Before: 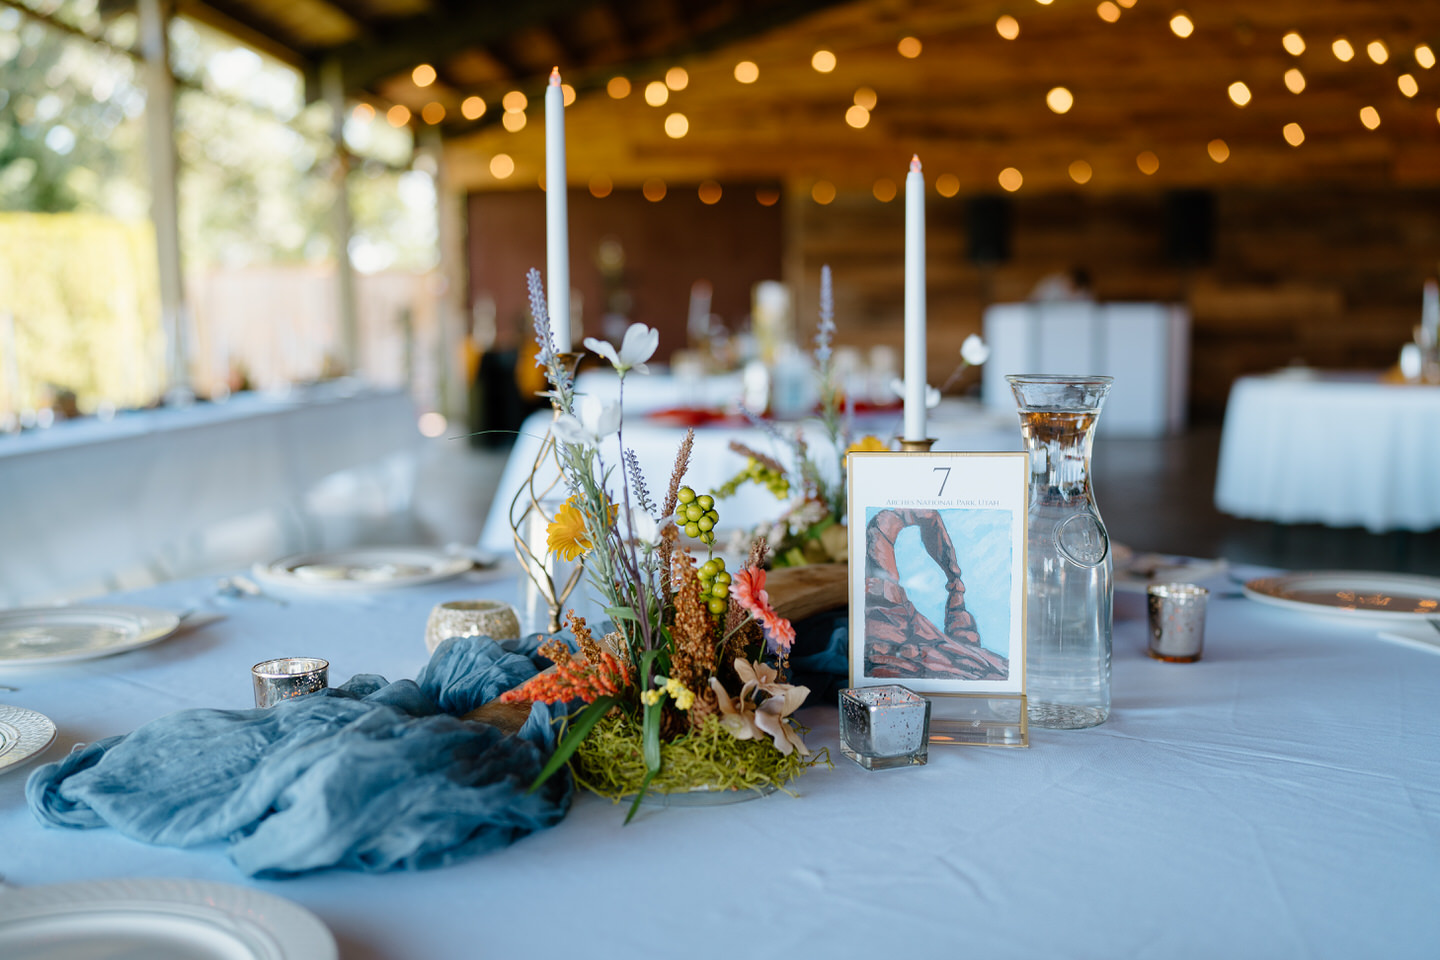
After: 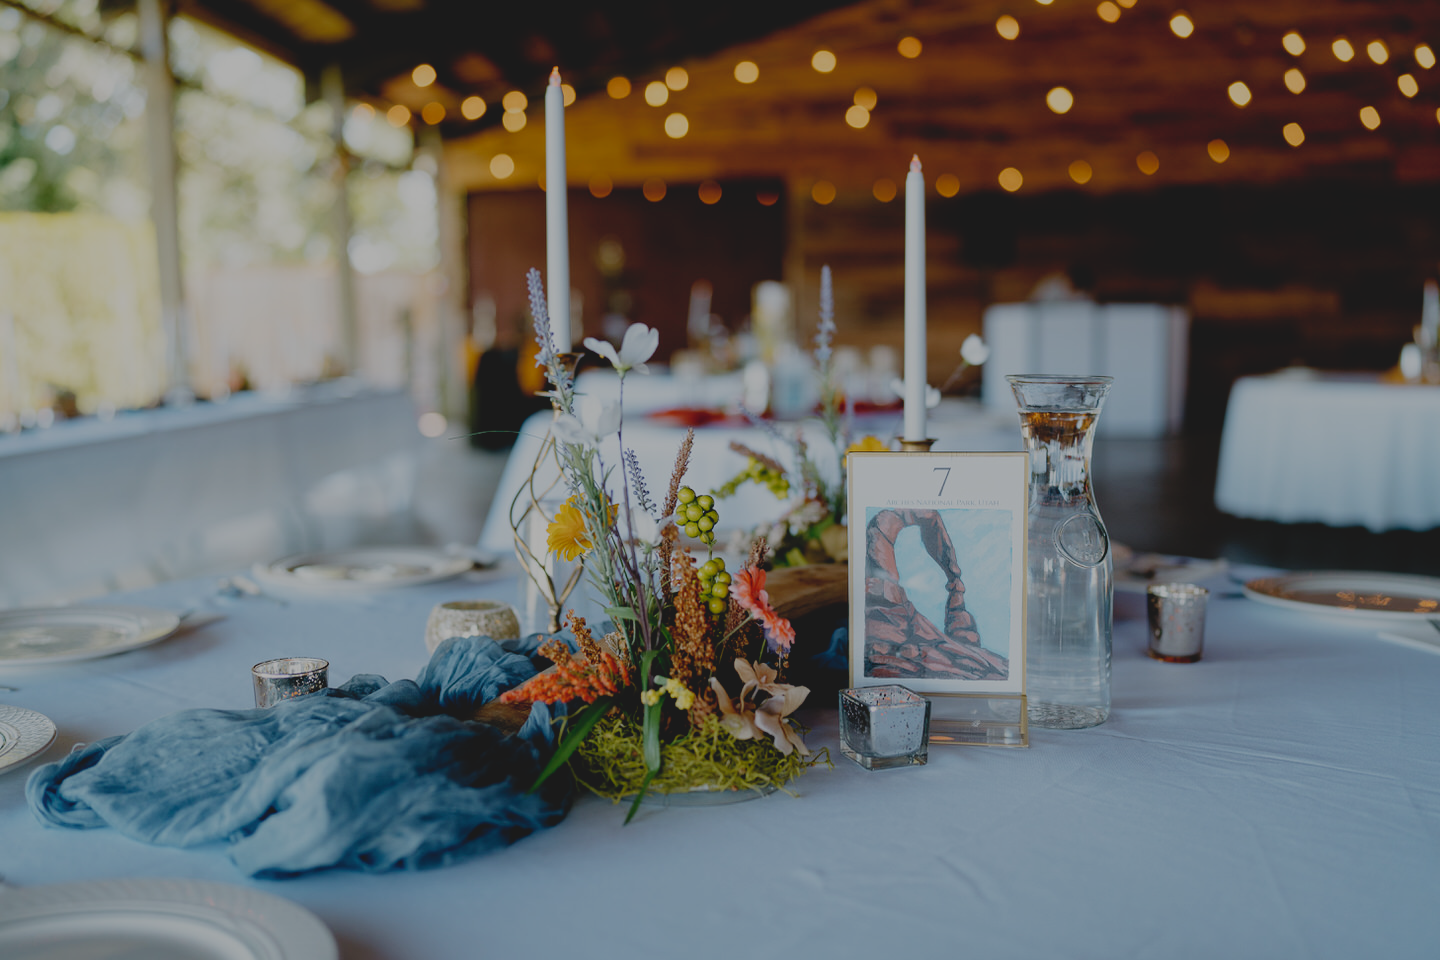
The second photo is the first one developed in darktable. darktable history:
contrast brightness saturation: contrast -0.15, brightness 0.05, saturation -0.12
tone curve: curves: ch0 [(0, 0) (0.915, 0.89) (1, 1)]
filmic rgb: middle gray luminance 29%, black relative exposure -10.3 EV, white relative exposure 5.5 EV, threshold 6 EV, target black luminance 0%, hardness 3.95, latitude 2.04%, contrast 1.132, highlights saturation mix 5%, shadows ↔ highlights balance 15.11%, preserve chrominance no, color science v3 (2019), use custom middle-gray values true, iterations of high-quality reconstruction 0, enable highlight reconstruction true
